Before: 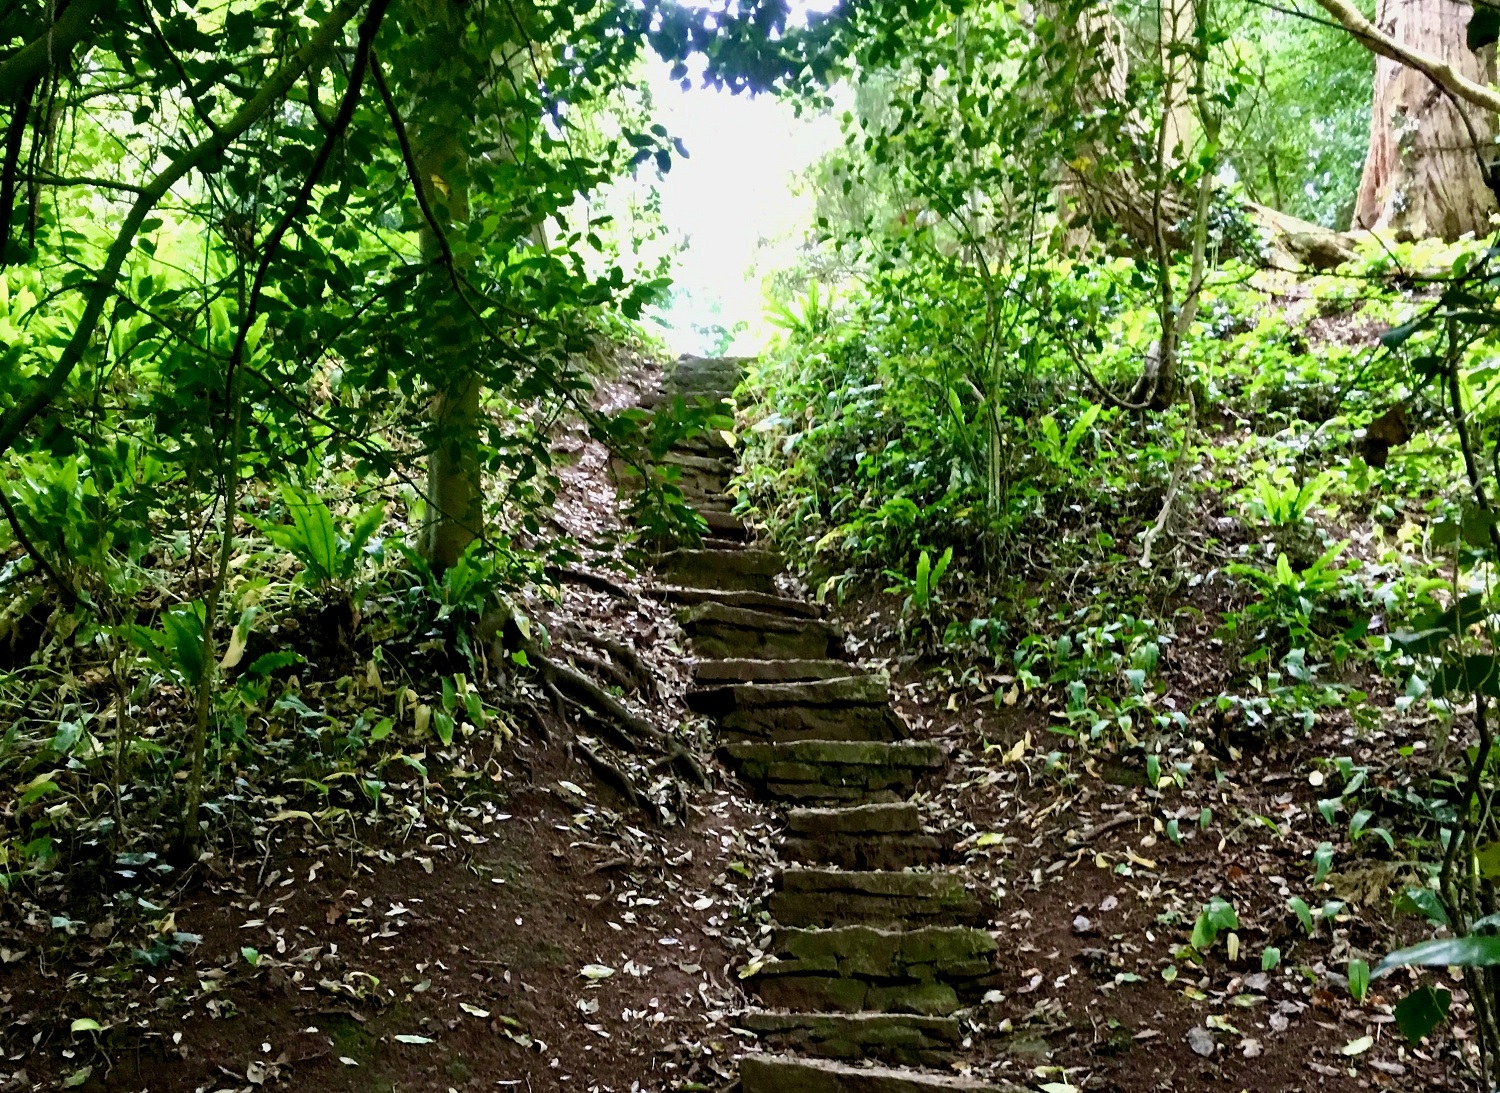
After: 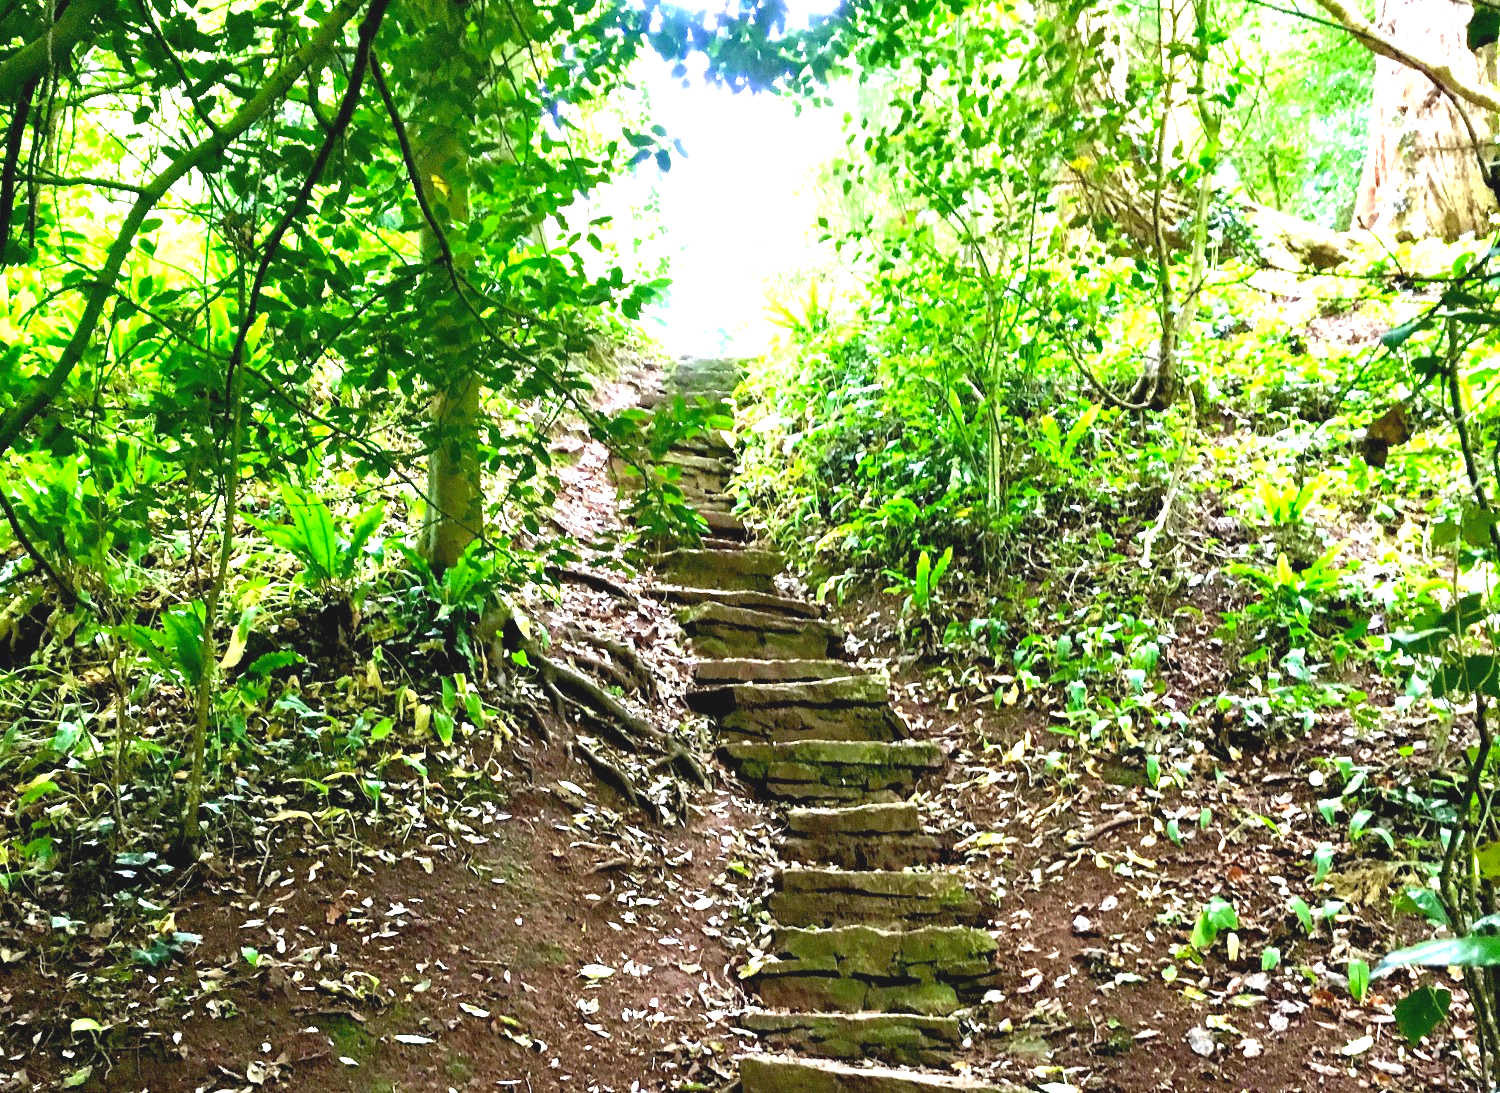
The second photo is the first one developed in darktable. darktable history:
exposure: black level correction 0, exposure 1.739 EV, compensate highlight preservation false
contrast brightness saturation: contrast -0.101, brightness 0.046, saturation 0.084
